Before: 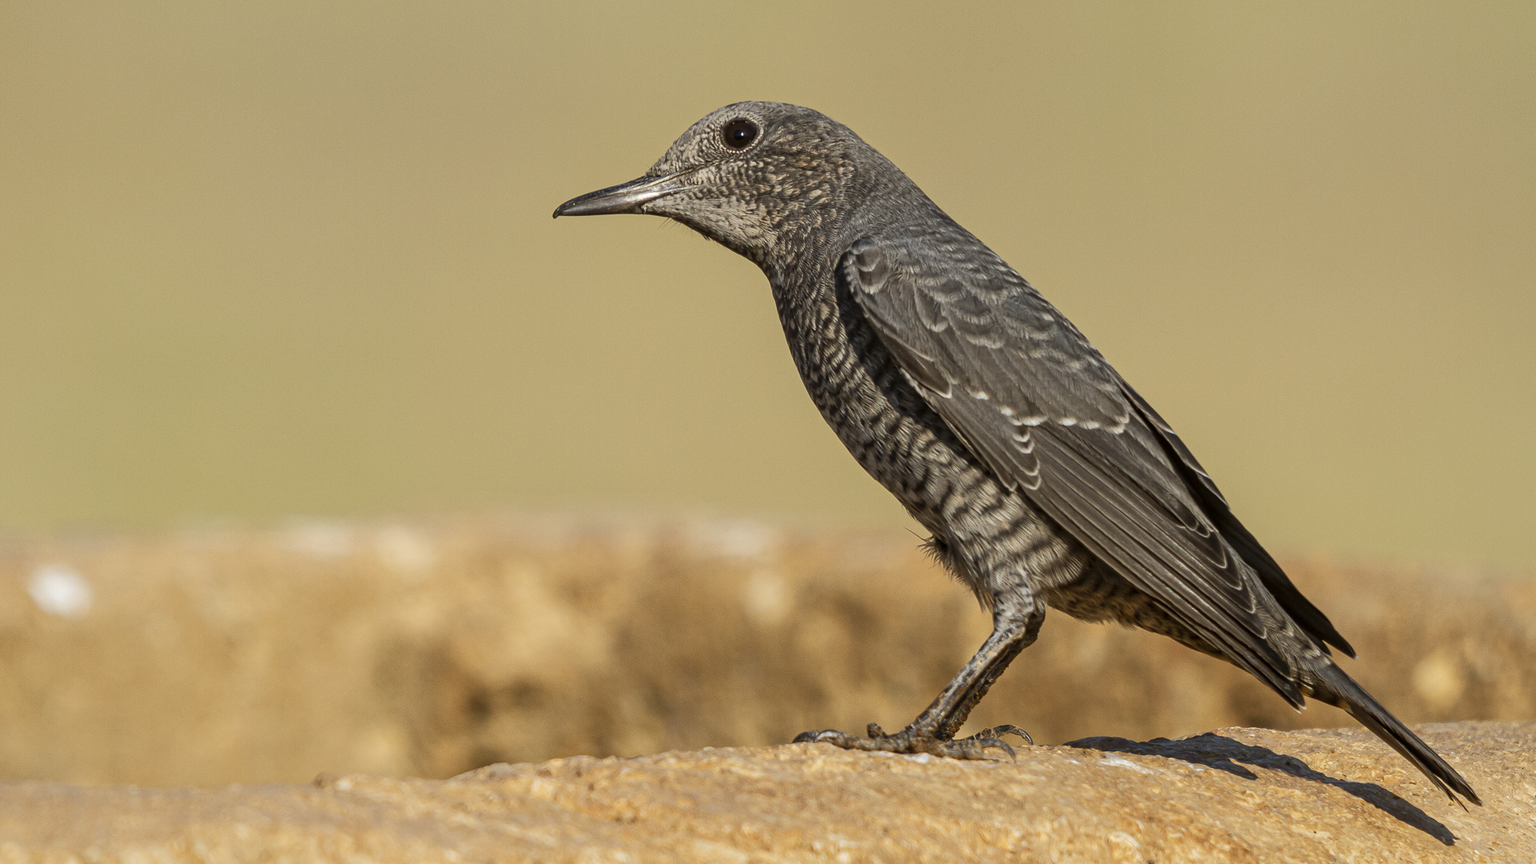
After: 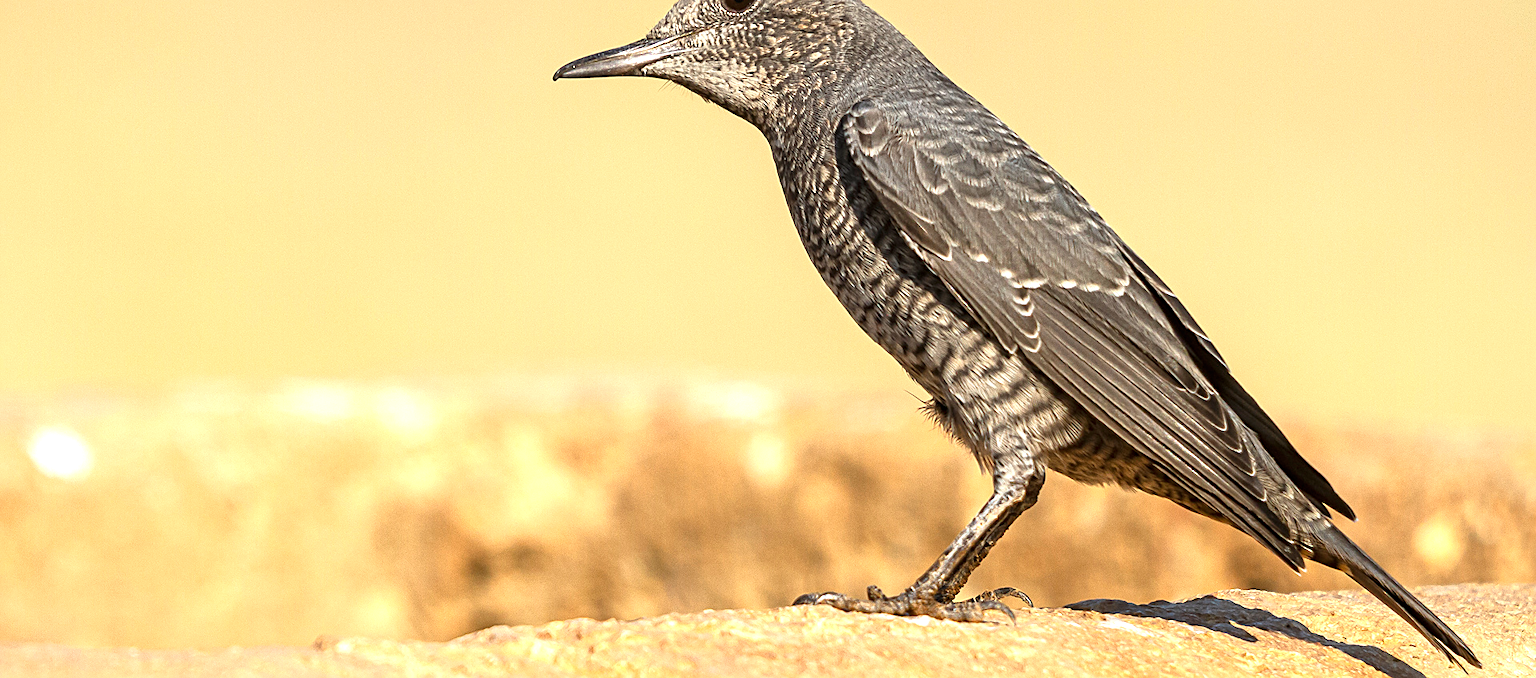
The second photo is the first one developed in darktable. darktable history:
crop and rotate: top 15.993%, bottom 5.438%
exposure: black level correction 0, exposure 1.1 EV, compensate highlight preservation false
sharpen: on, module defaults
